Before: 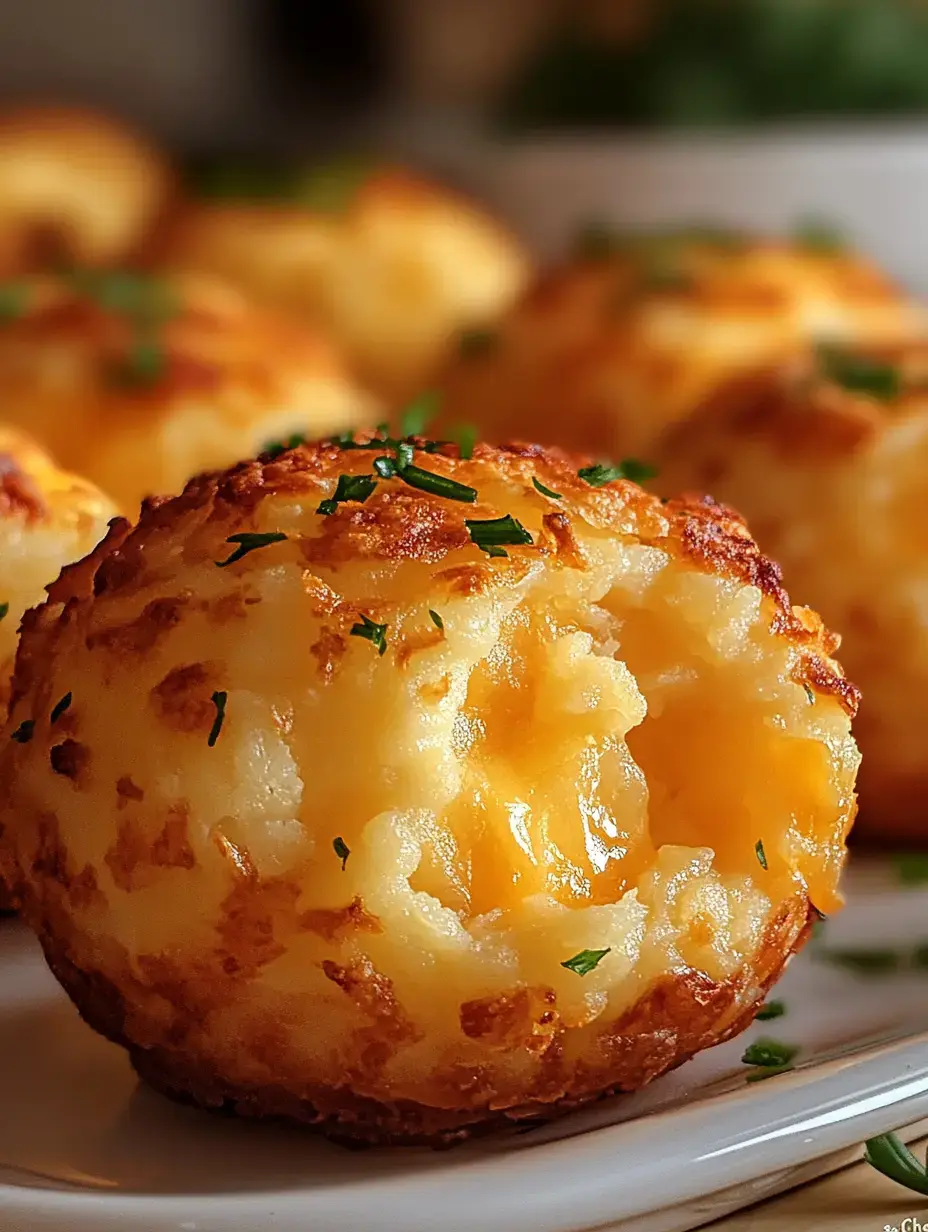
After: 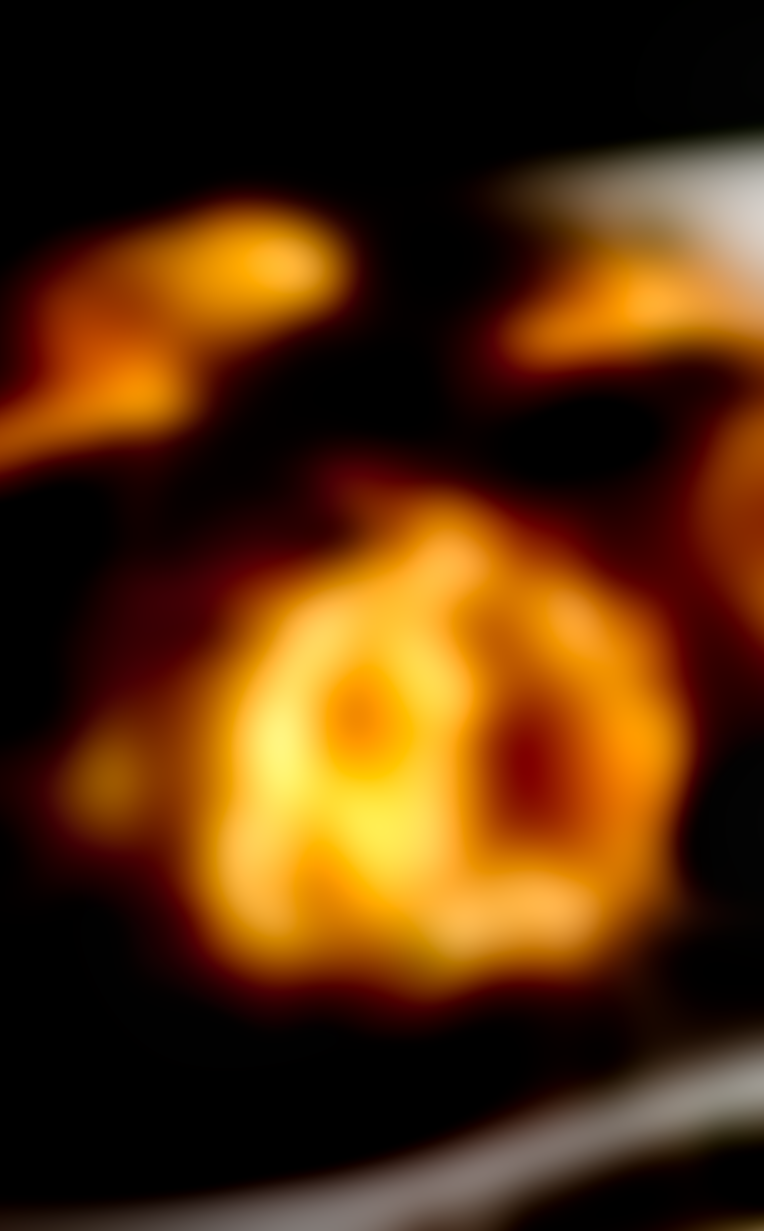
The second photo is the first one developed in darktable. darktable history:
local contrast: detail 130%
lowpass: radius 31.92, contrast 1.72, brightness -0.98, saturation 0.94
crop: left 17.582%, bottom 0.031%
filmic rgb: black relative exposure -8.2 EV, white relative exposure 2.2 EV, threshold 3 EV, hardness 7.11, latitude 85.74%, contrast 1.696, highlights saturation mix -4%, shadows ↔ highlights balance -2.69%, preserve chrominance no, color science v5 (2021), contrast in shadows safe, contrast in highlights safe, enable highlight reconstruction true
exposure: compensate highlight preservation false
